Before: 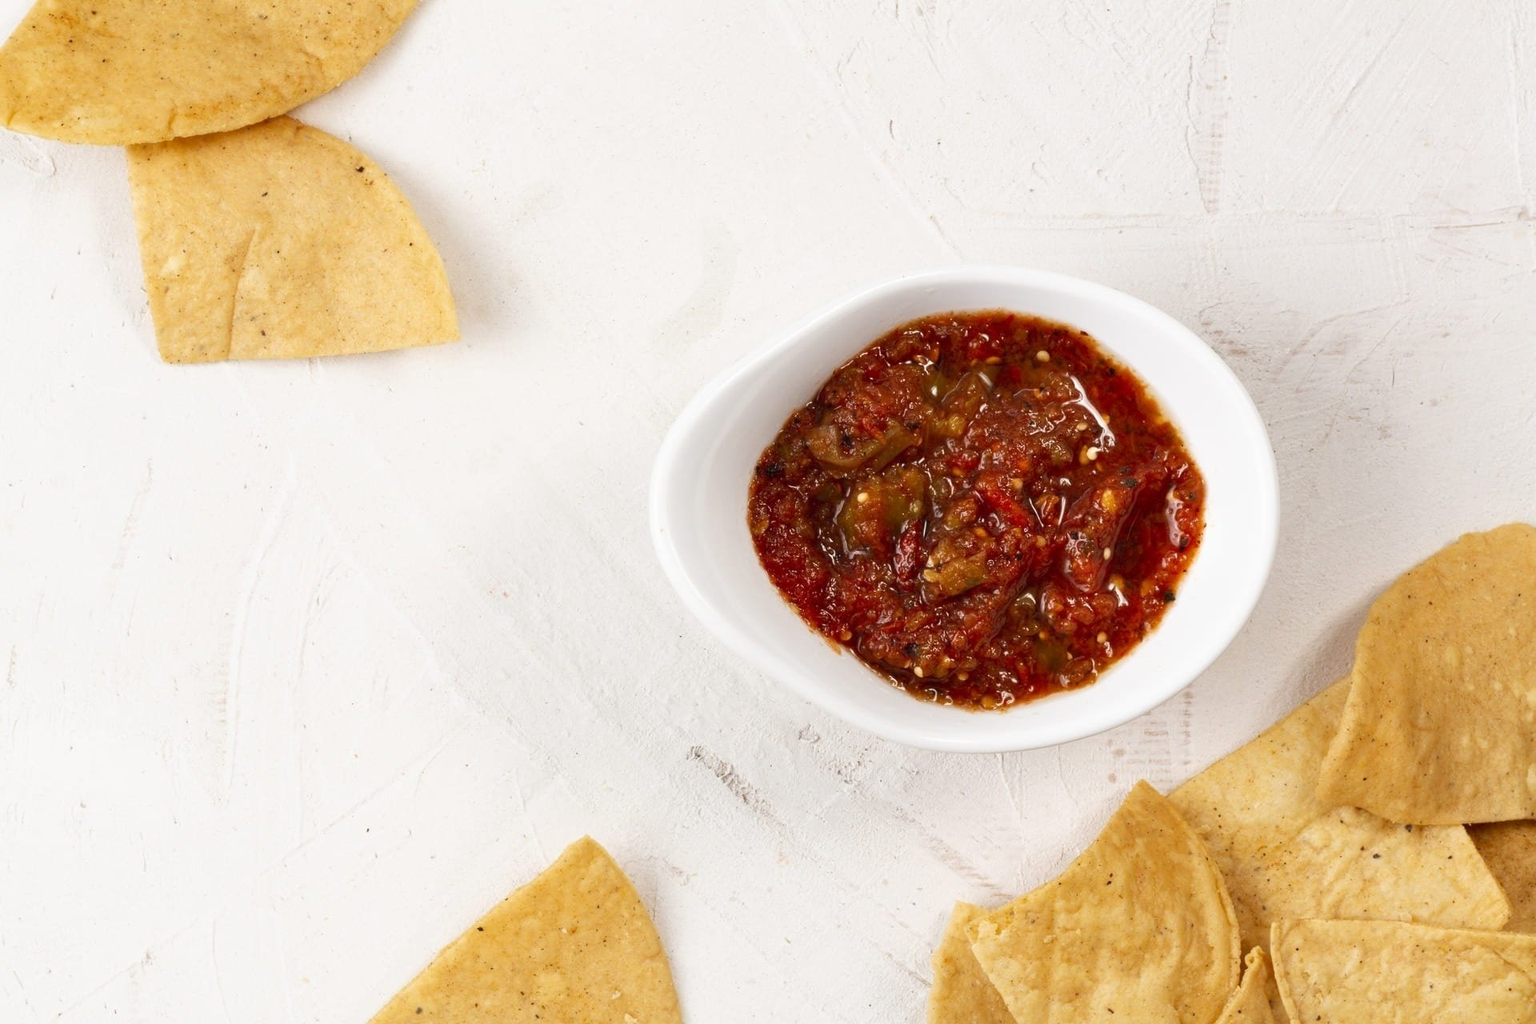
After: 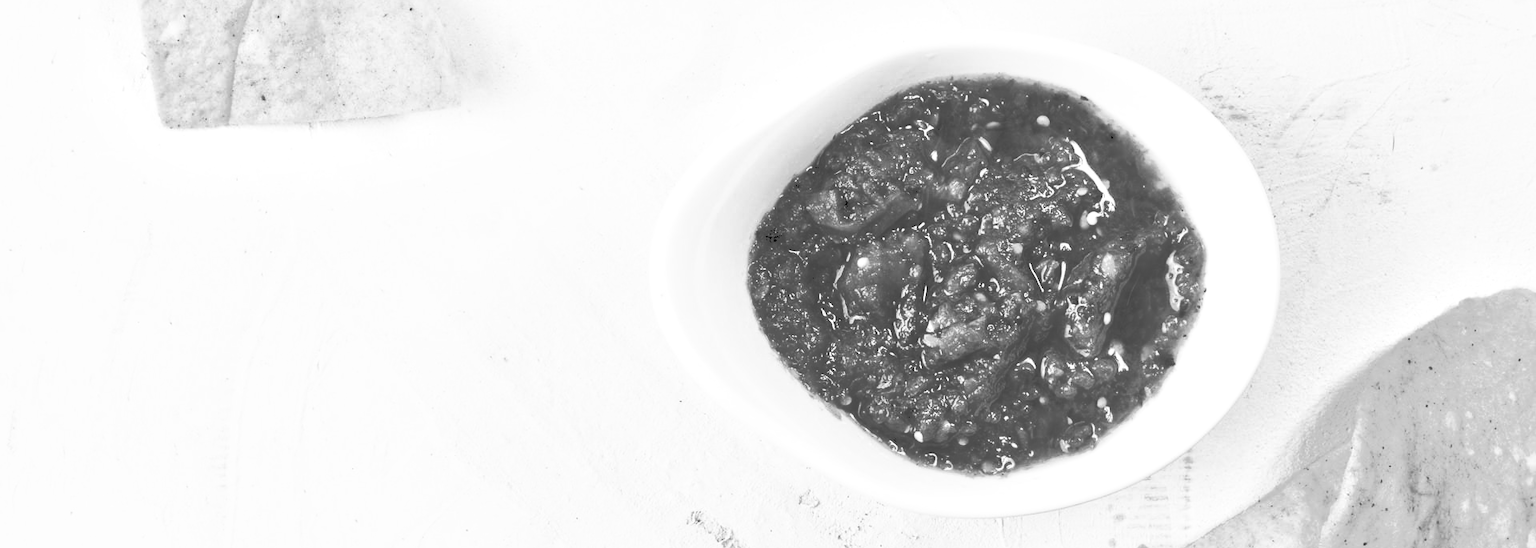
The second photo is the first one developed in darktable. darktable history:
color calibration: output gray [0.18, 0.41, 0.41, 0], gray › normalize channels true, illuminant same as pipeline (D50), adaptation XYZ, x 0.346, y 0.359, gamut compression 0
contrast equalizer: y [[0.535, 0.543, 0.548, 0.548, 0.542, 0.532], [0.5 ×6], [0.5 ×6], [0 ×6], [0 ×6]]
crop and rotate: top 23.043%, bottom 23.437%
contrast brightness saturation: contrast 0.57, brightness 0.57, saturation -0.34
monochrome: on, module defaults
tone curve: curves: ch0 [(0, 0) (0.003, 0.313) (0.011, 0.317) (0.025, 0.317) (0.044, 0.322) (0.069, 0.327) (0.1, 0.335) (0.136, 0.347) (0.177, 0.364) (0.224, 0.384) (0.277, 0.421) (0.335, 0.459) (0.399, 0.501) (0.468, 0.554) (0.543, 0.611) (0.623, 0.679) (0.709, 0.751) (0.801, 0.804) (0.898, 0.844) (1, 1)], preserve colors none
color zones: curves: ch0 [(0.002, 0.593) (0.143, 0.417) (0.285, 0.541) (0.455, 0.289) (0.608, 0.327) (0.727, 0.283) (0.869, 0.571) (1, 0.603)]; ch1 [(0, 0) (0.143, 0) (0.286, 0) (0.429, 0) (0.571, 0) (0.714, 0) (0.857, 0)]
local contrast: mode bilateral grid, contrast 20, coarseness 50, detail 144%, midtone range 0.2
